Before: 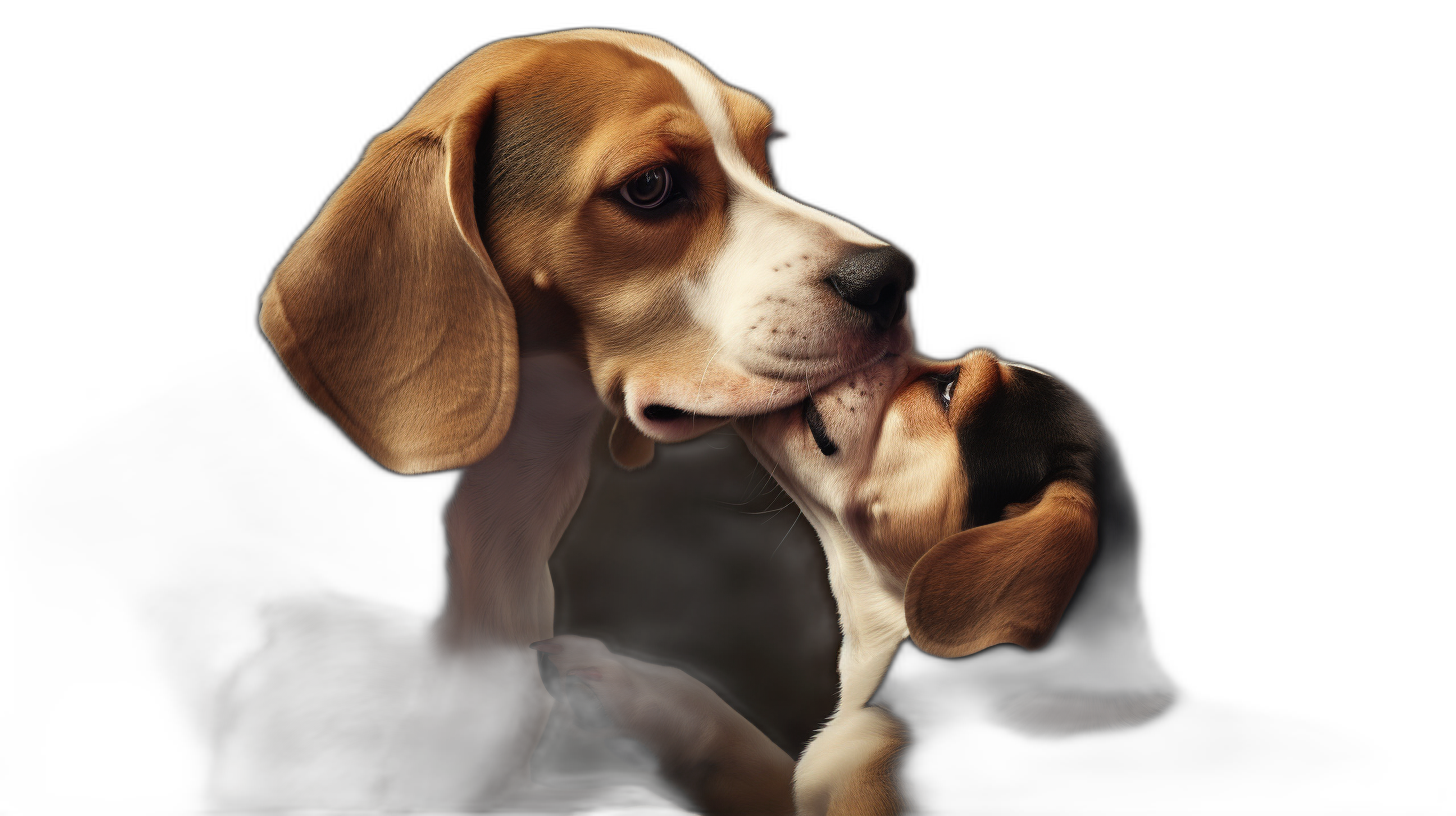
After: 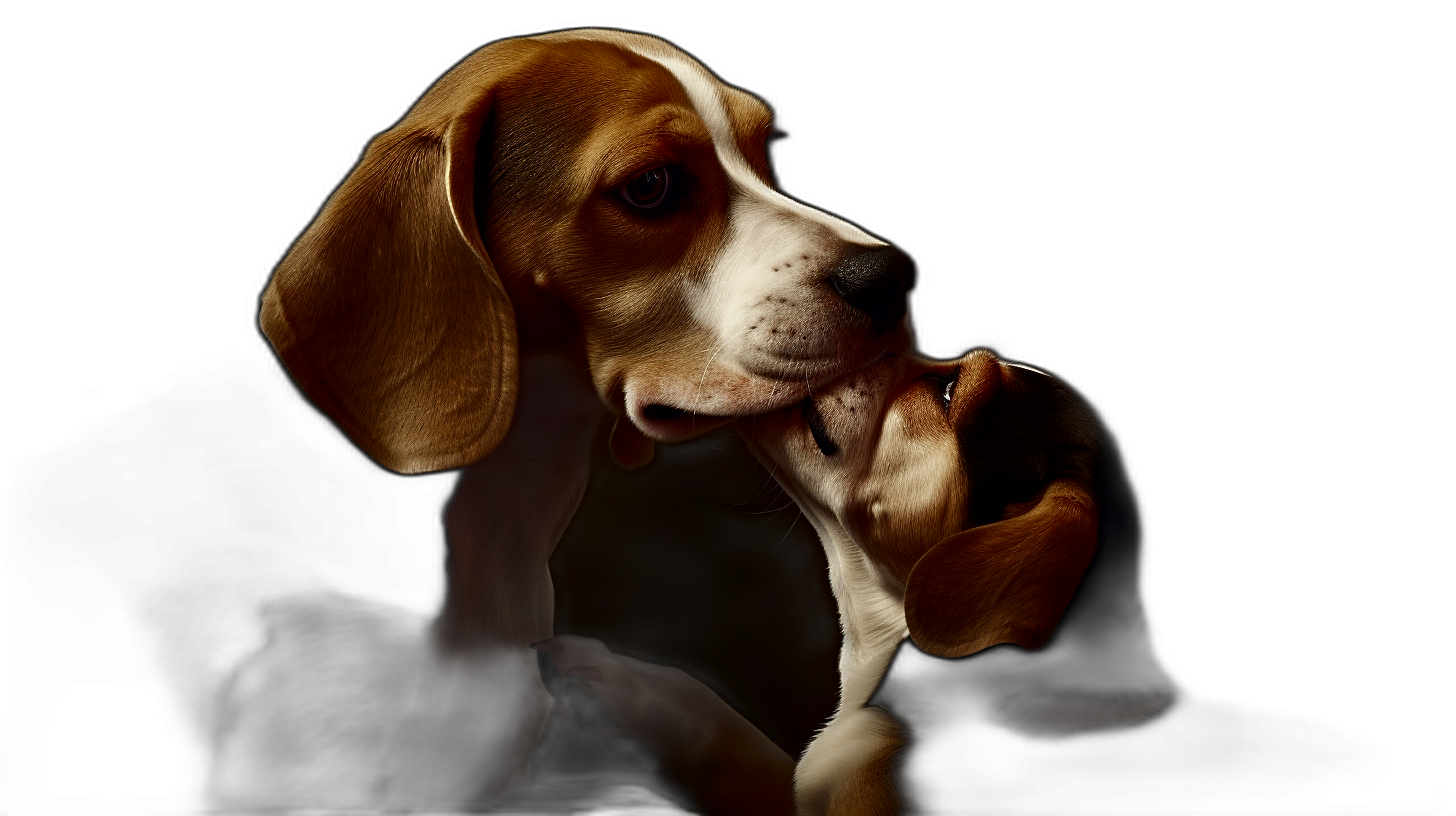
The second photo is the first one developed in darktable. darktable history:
sharpen: on, module defaults
contrast brightness saturation: brightness -0.52
